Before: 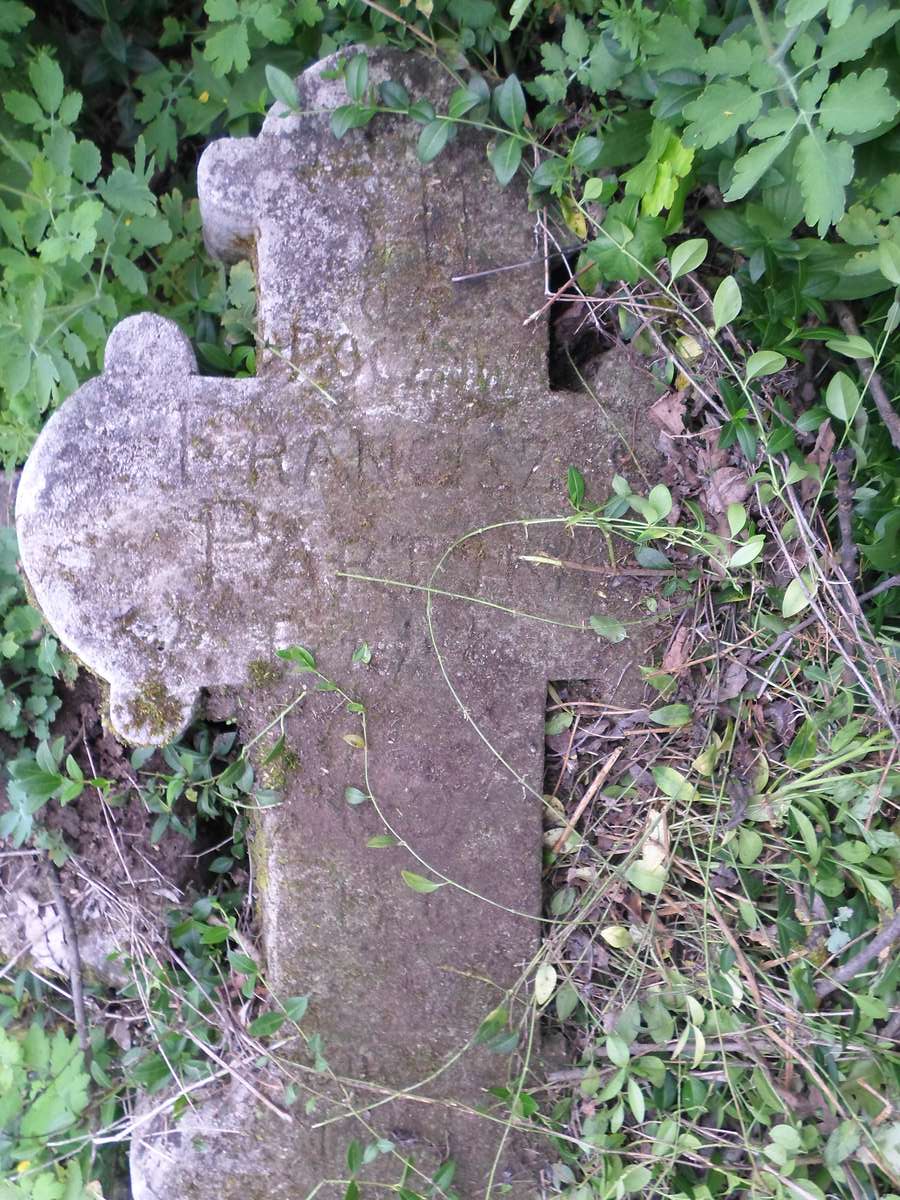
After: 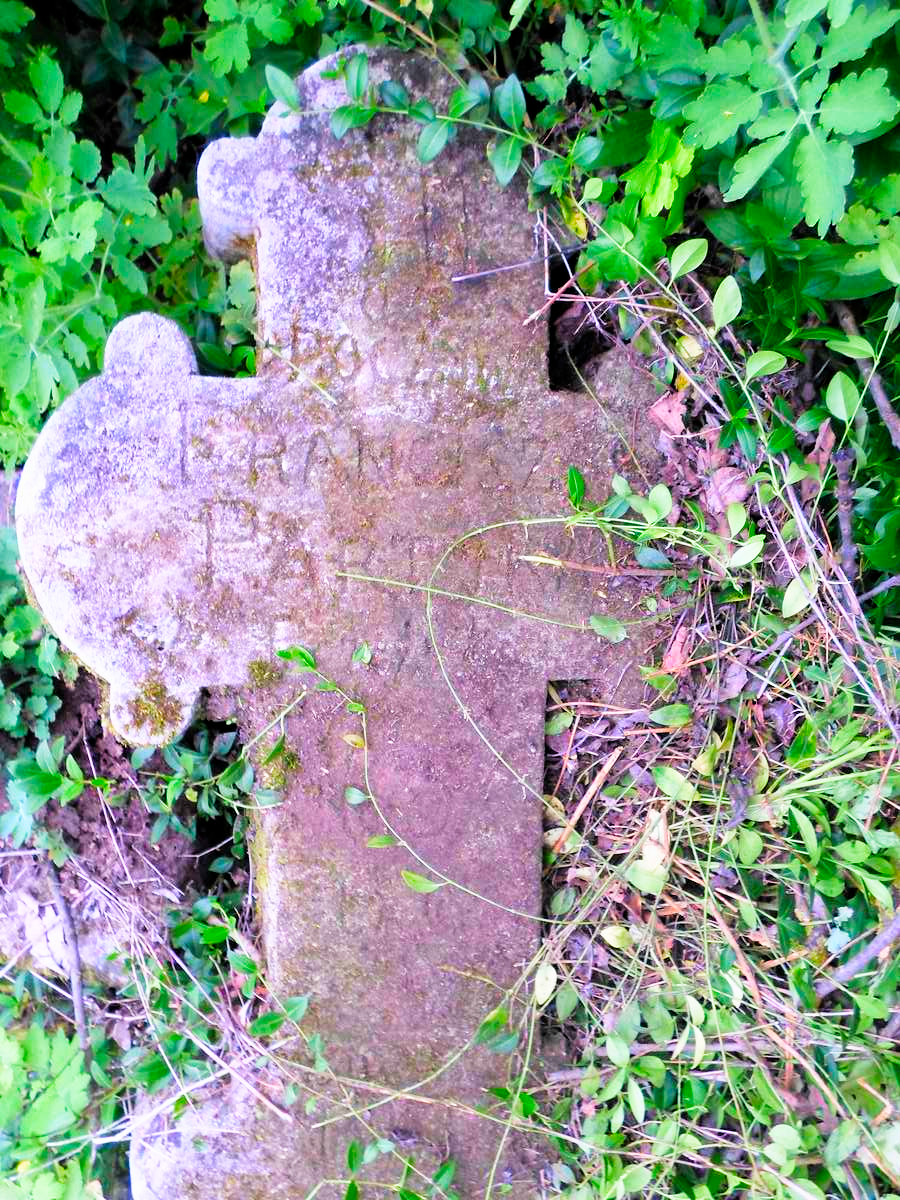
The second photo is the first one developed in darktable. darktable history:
color correction: highlights b* -0.036, saturation 2.12
filmic rgb: middle gray luminance 12.55%, black relative exposure -10.11 EV, white relative exposure 3.47 EV, target black luminance 0%, hardness 5.72, latitude 45.25%, contrast 1.226, highlights saturation mix 5.9%, shadows ↔ highlights balance 27.29%, add noise in highlights 0.002, preserve chrominance luminance Y, color science v3 (2019), use custom middle-gray values true, contrast in highlights soft
